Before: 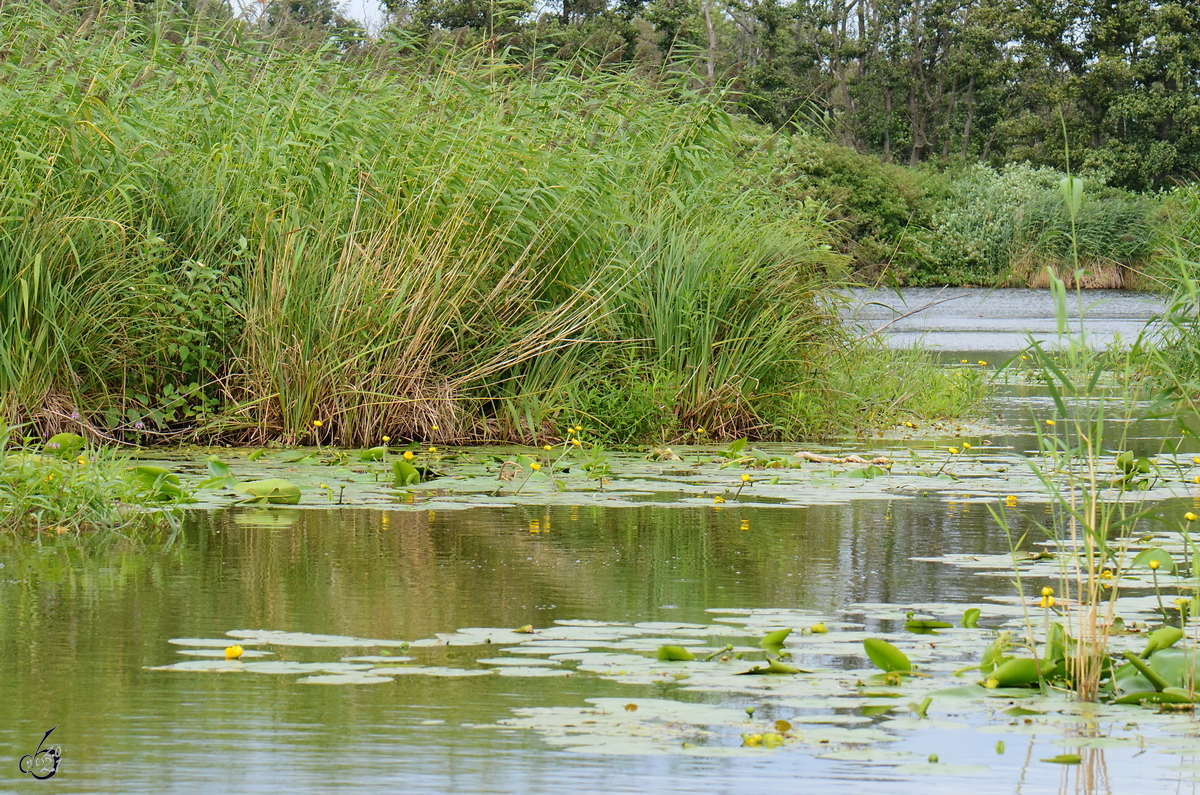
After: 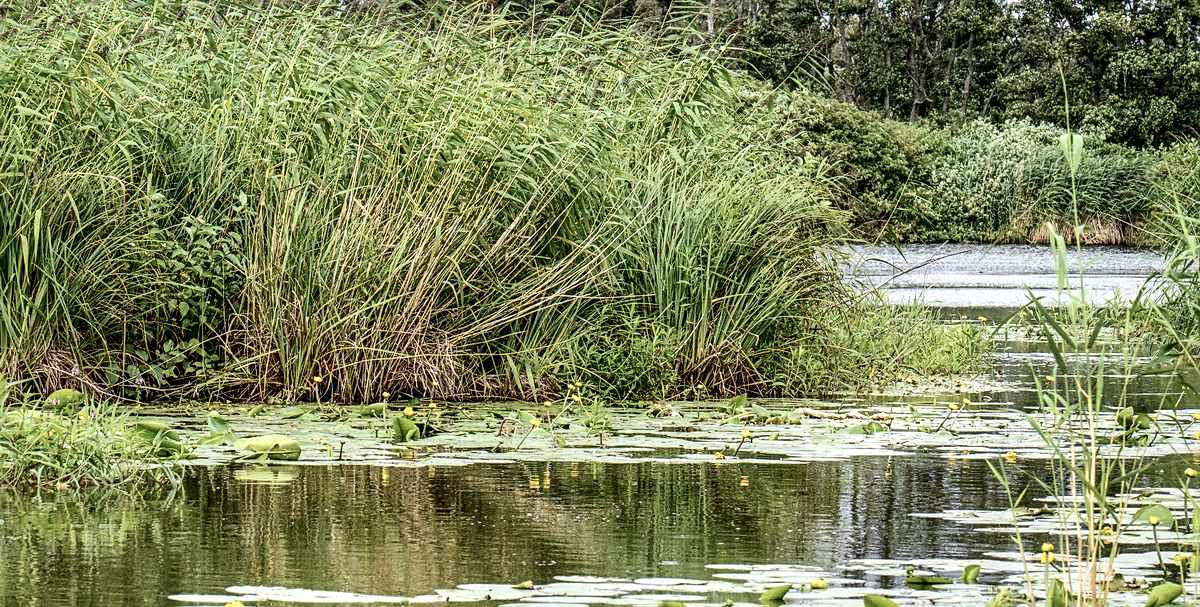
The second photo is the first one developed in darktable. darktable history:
shadows and highlights: on, module defaults
local contrast: highlights 16%, detail 185%
contrast brightness saturation: contrast 0.254, saturation -0.312
crop: top 5.631%, bottom 17.97%
sharpen: radius 2.172, amount 0.388, threshold 0.225
velvia: on, module defaults
